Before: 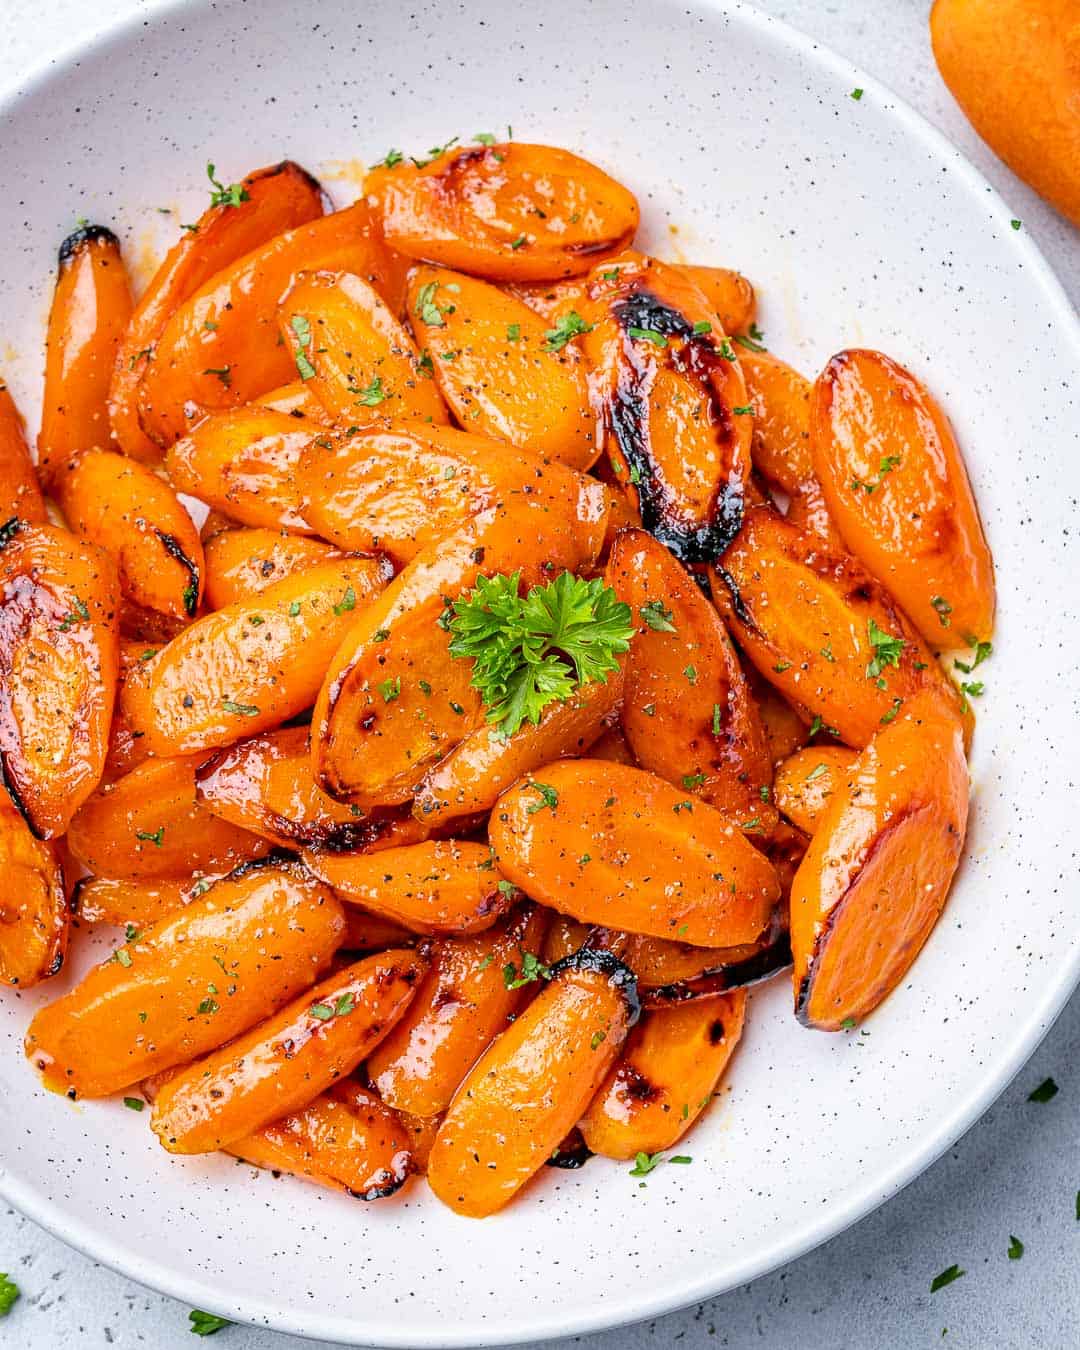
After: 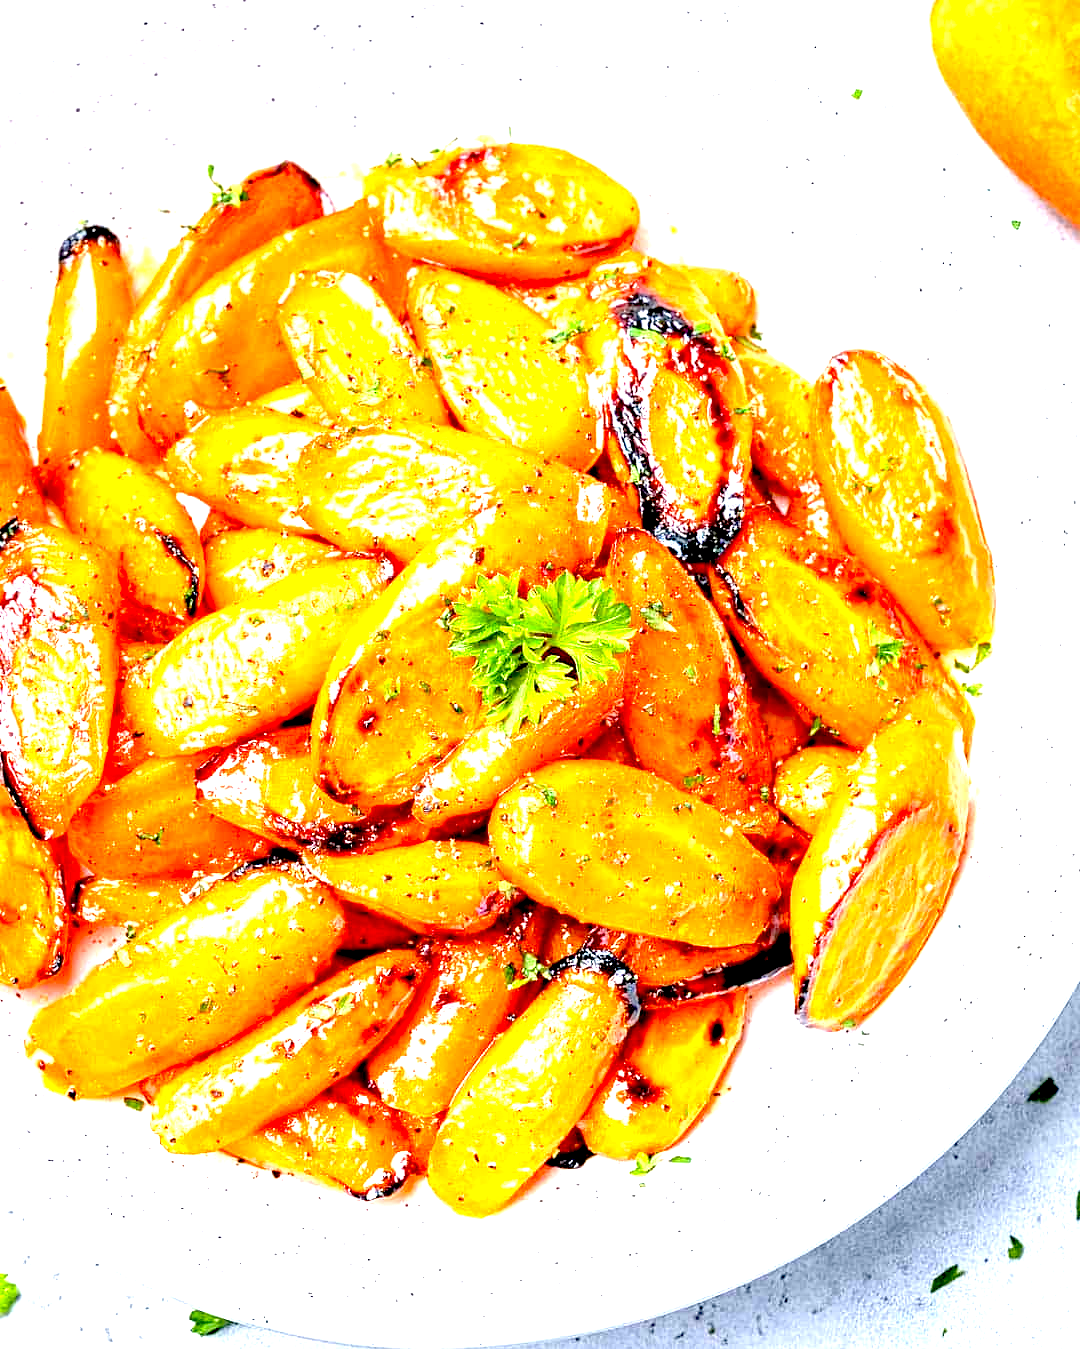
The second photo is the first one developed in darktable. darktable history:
crop: bottom 0.065%
exposure: black level correction 0.015, exposure 1.783 EV, compensate highlight preservation false
